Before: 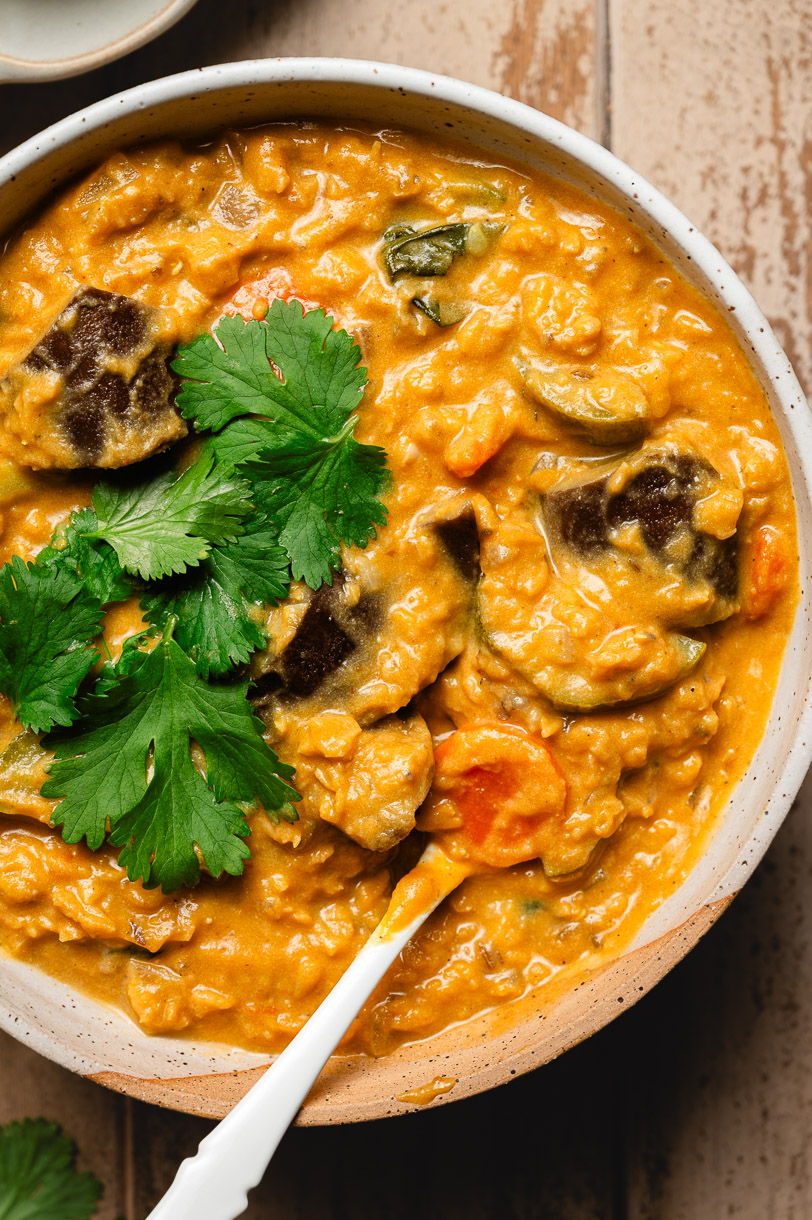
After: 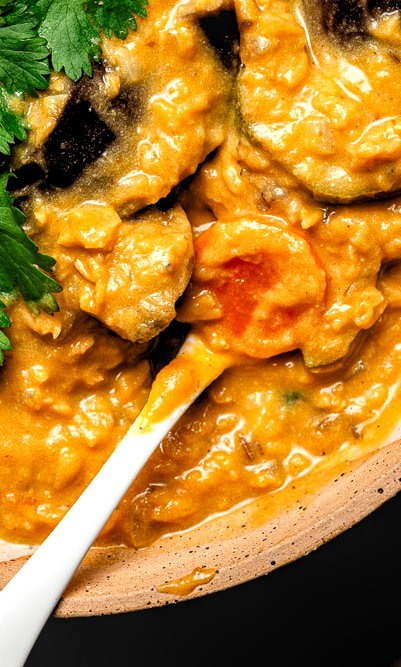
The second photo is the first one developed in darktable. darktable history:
crop: left 29.672%, top 41.786%, right 20.851%, bottom 3.487%
rgb levels: levels [[0.01, 0.419, 0.839], [0, 0.5, 1], [0, 0.5, 1]]
local contrast: detail 130%
